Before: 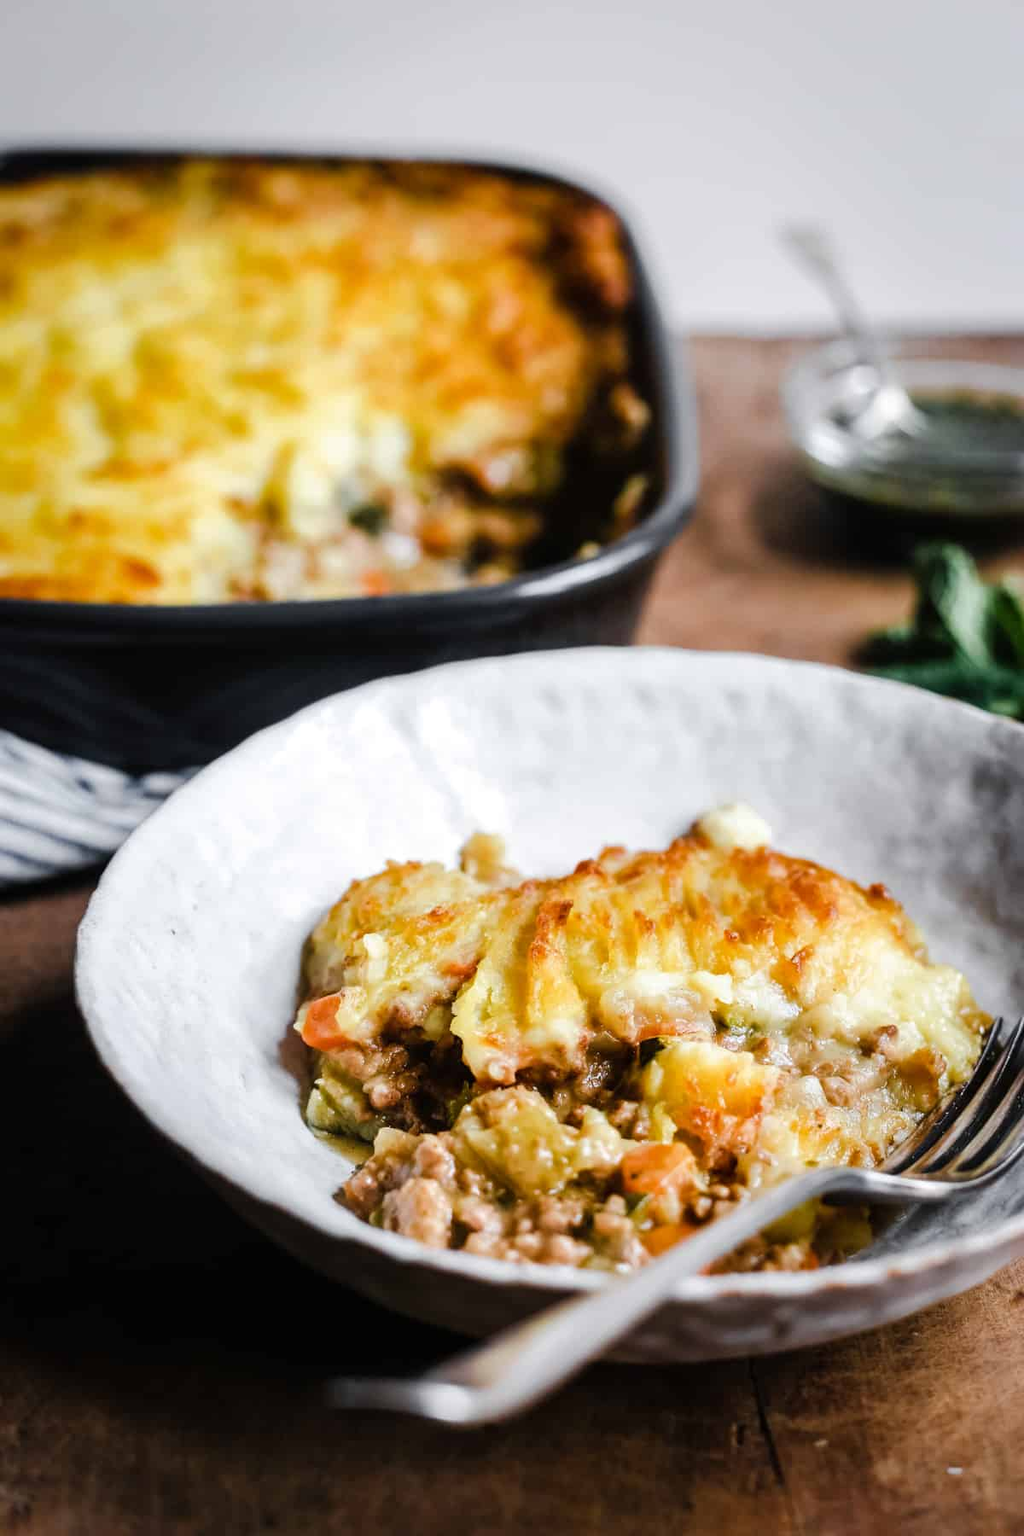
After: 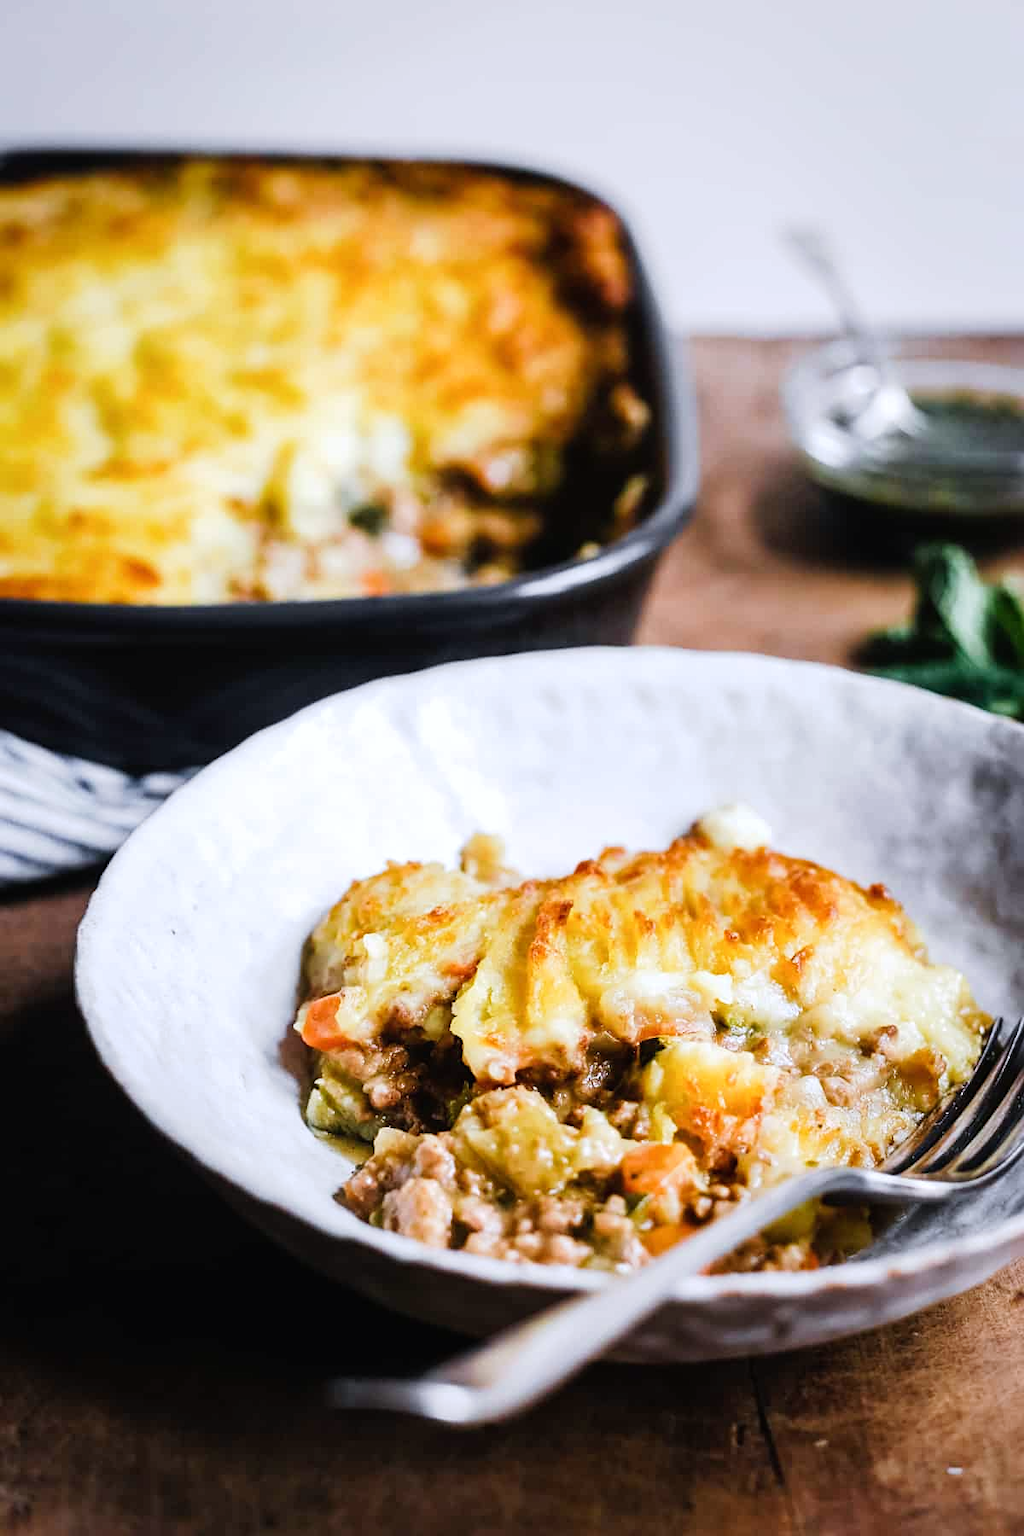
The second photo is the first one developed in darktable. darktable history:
tone curve: curves: ch0 [(0, 0.009) (0.037, 0.035) (0.131, 0.126) (0.275, 0.28) (0.476, 0.514) (0.617, 0.667) (0.704, 0.759) (0.813, 0.863) (0.911, 0.931) (0.997, 1)]; ch1 [(0, 0) (0.318, 0.271) (0.444, 0.438) (0.493, 0.496) (0.508, 0.5) (0.534, 0.535) (0.57, 0.582) (0.65, 0.664) (0.746, 0.764) (1, 1)]; ch2 [(0, 0) (0.246, 0.24) (0.36, 0.381) (0.415, 0.434) (0.476, 0.492) (0.502, 0.499) (0.522, 0.518) (0.533, 0.534) (0.586, 0.598) (0.634, 0.643) (0.706, 0.717) (0.853, 0.83) (1, 0.951)], preserve colors none
sharpen: amount 0.204
color calibration: illuminant as shot in camera, x 0.358, y 0.373, temperature 4628.91 K
